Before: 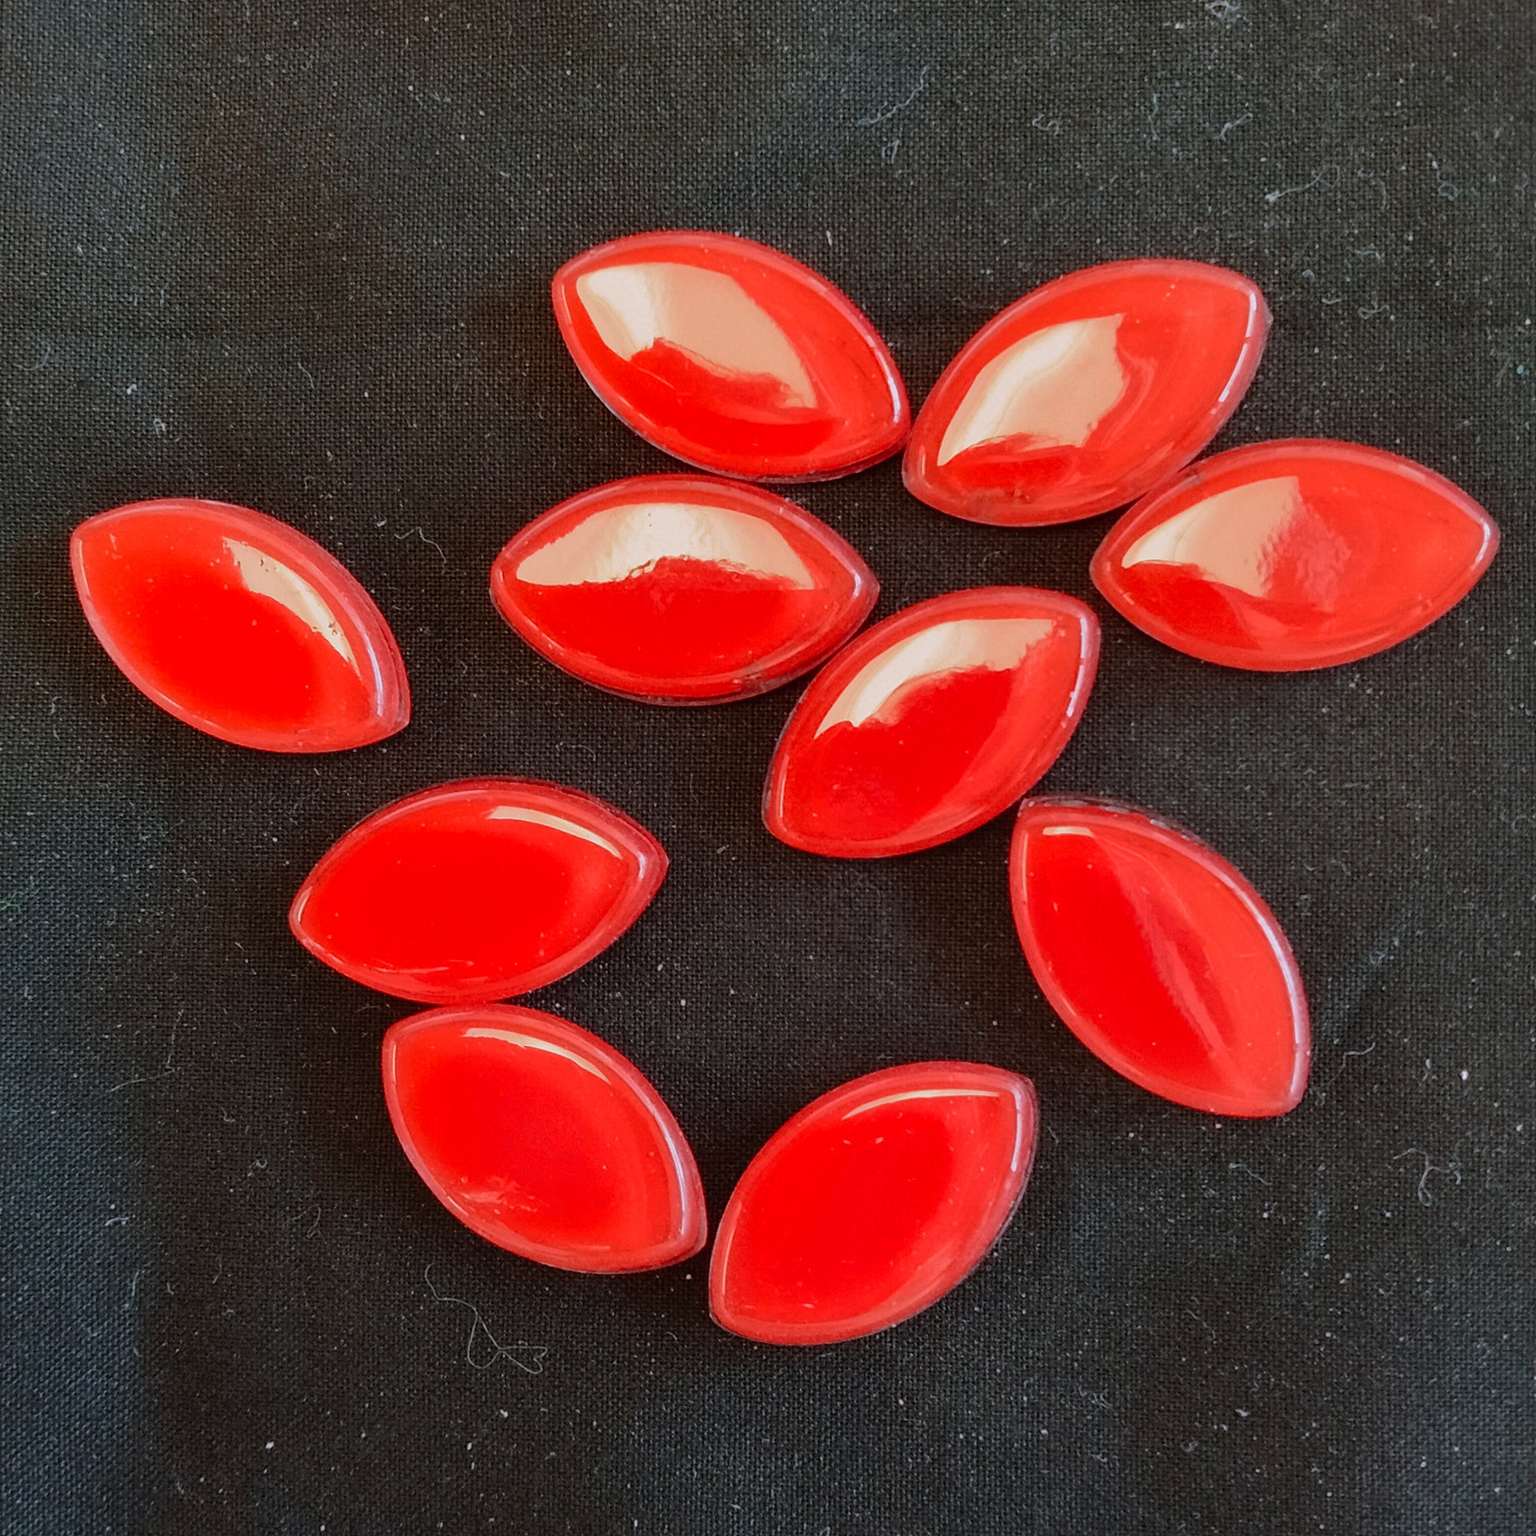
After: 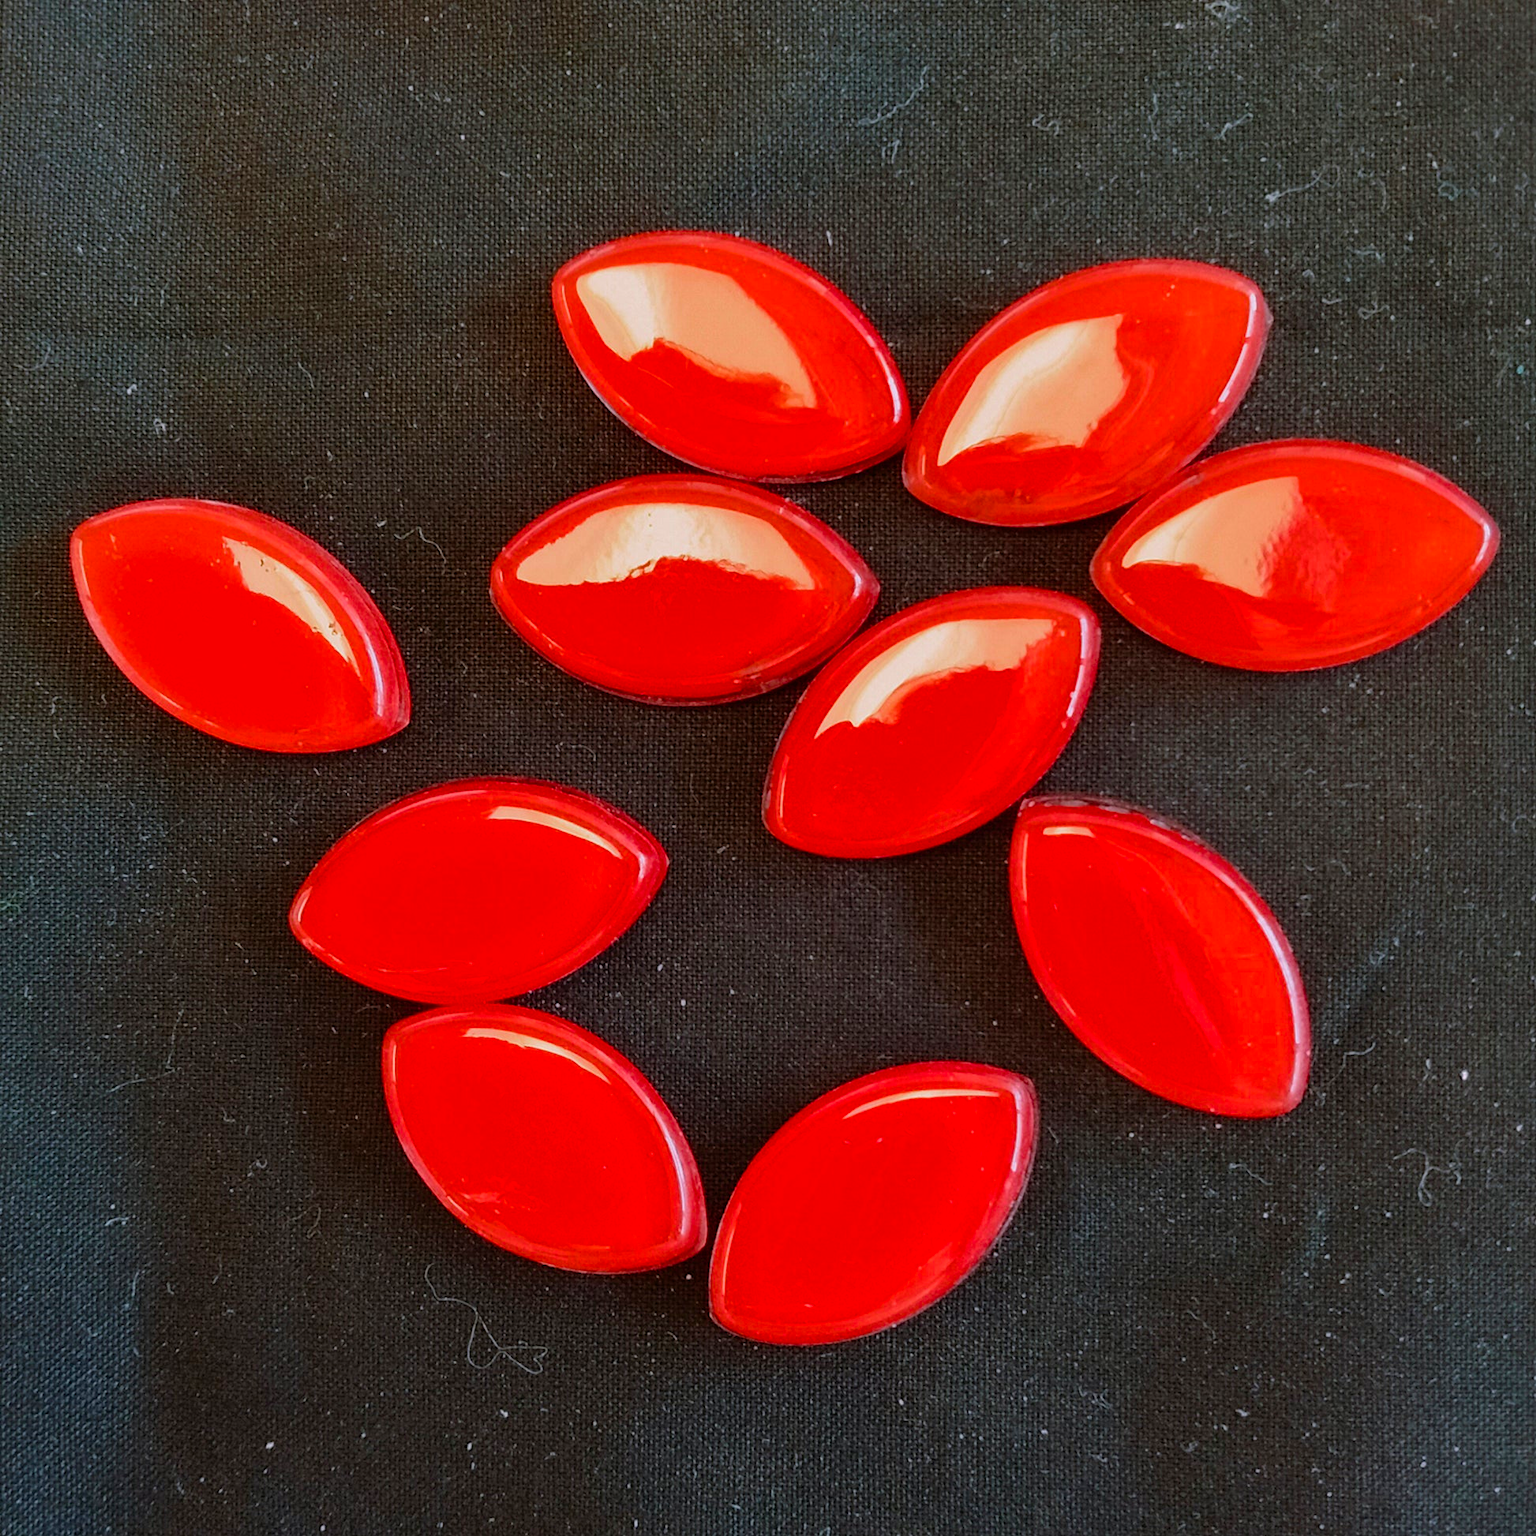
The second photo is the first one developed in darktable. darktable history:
color balance rgb: perceptual saturation grading › global saturation 30.277%, global vibrance 20%
color correction: highlights a* -0.131, highlights b* 0.11
